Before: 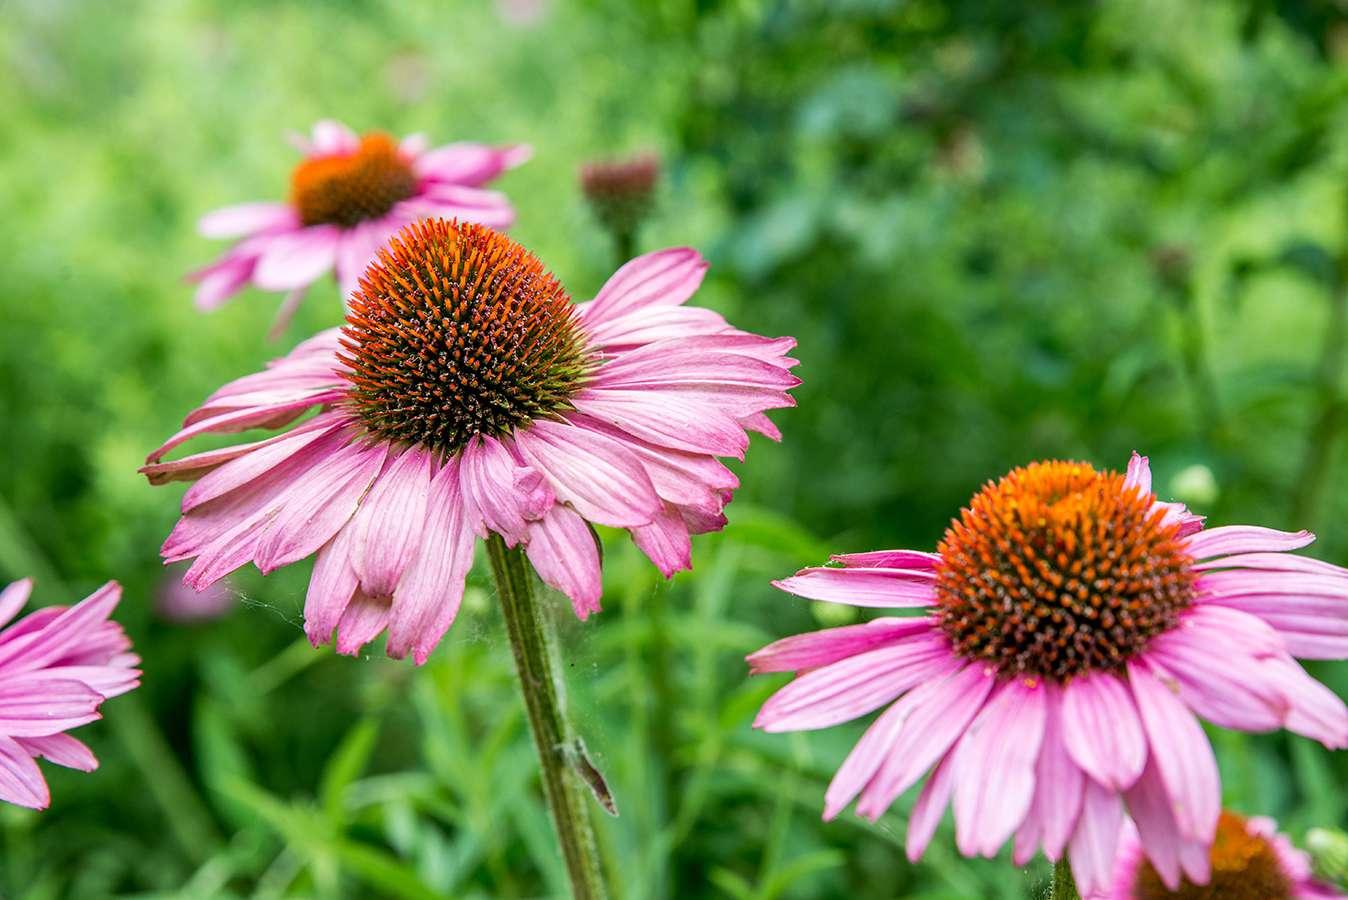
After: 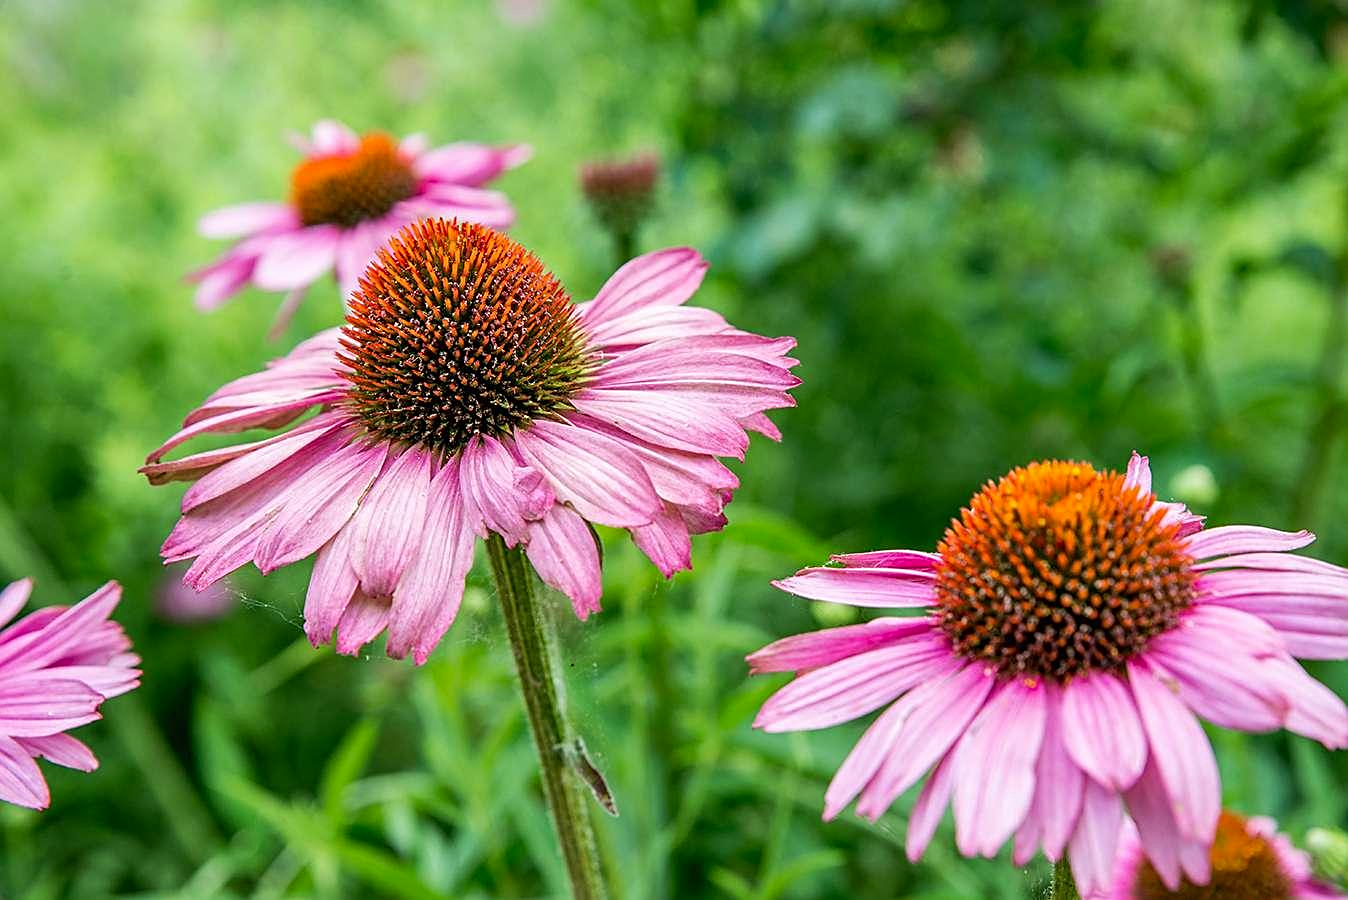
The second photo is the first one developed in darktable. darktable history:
sharpen: on, module defaults
contrast brightness saturation: contrast -0.011, brightness -0.007, saturation 0.035
